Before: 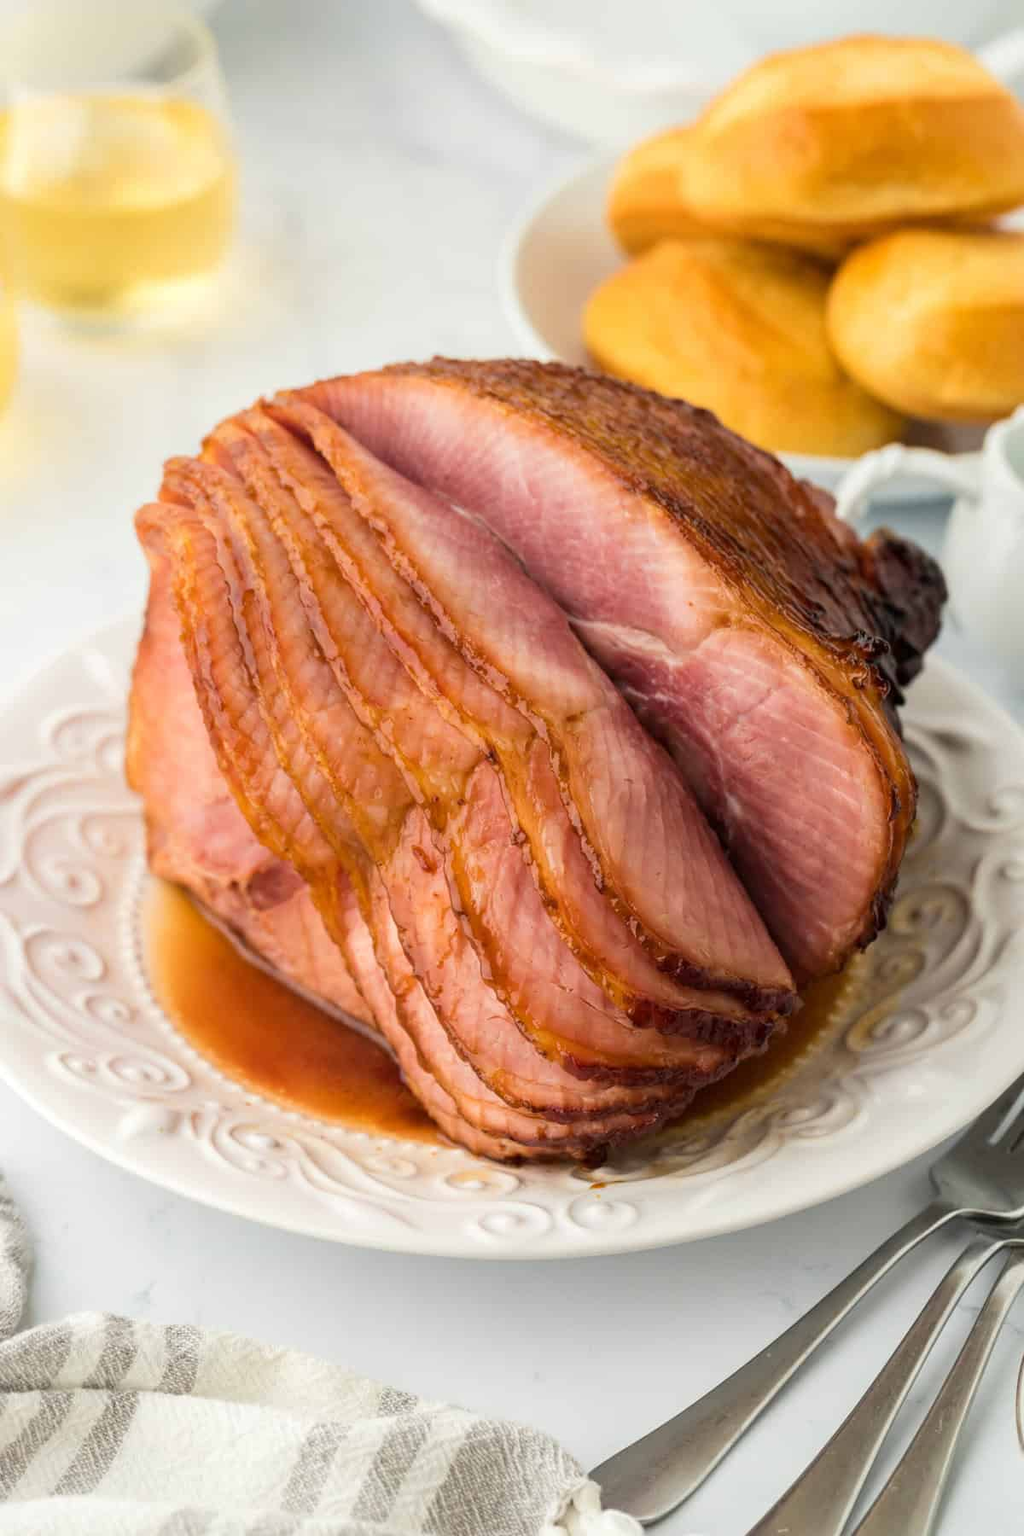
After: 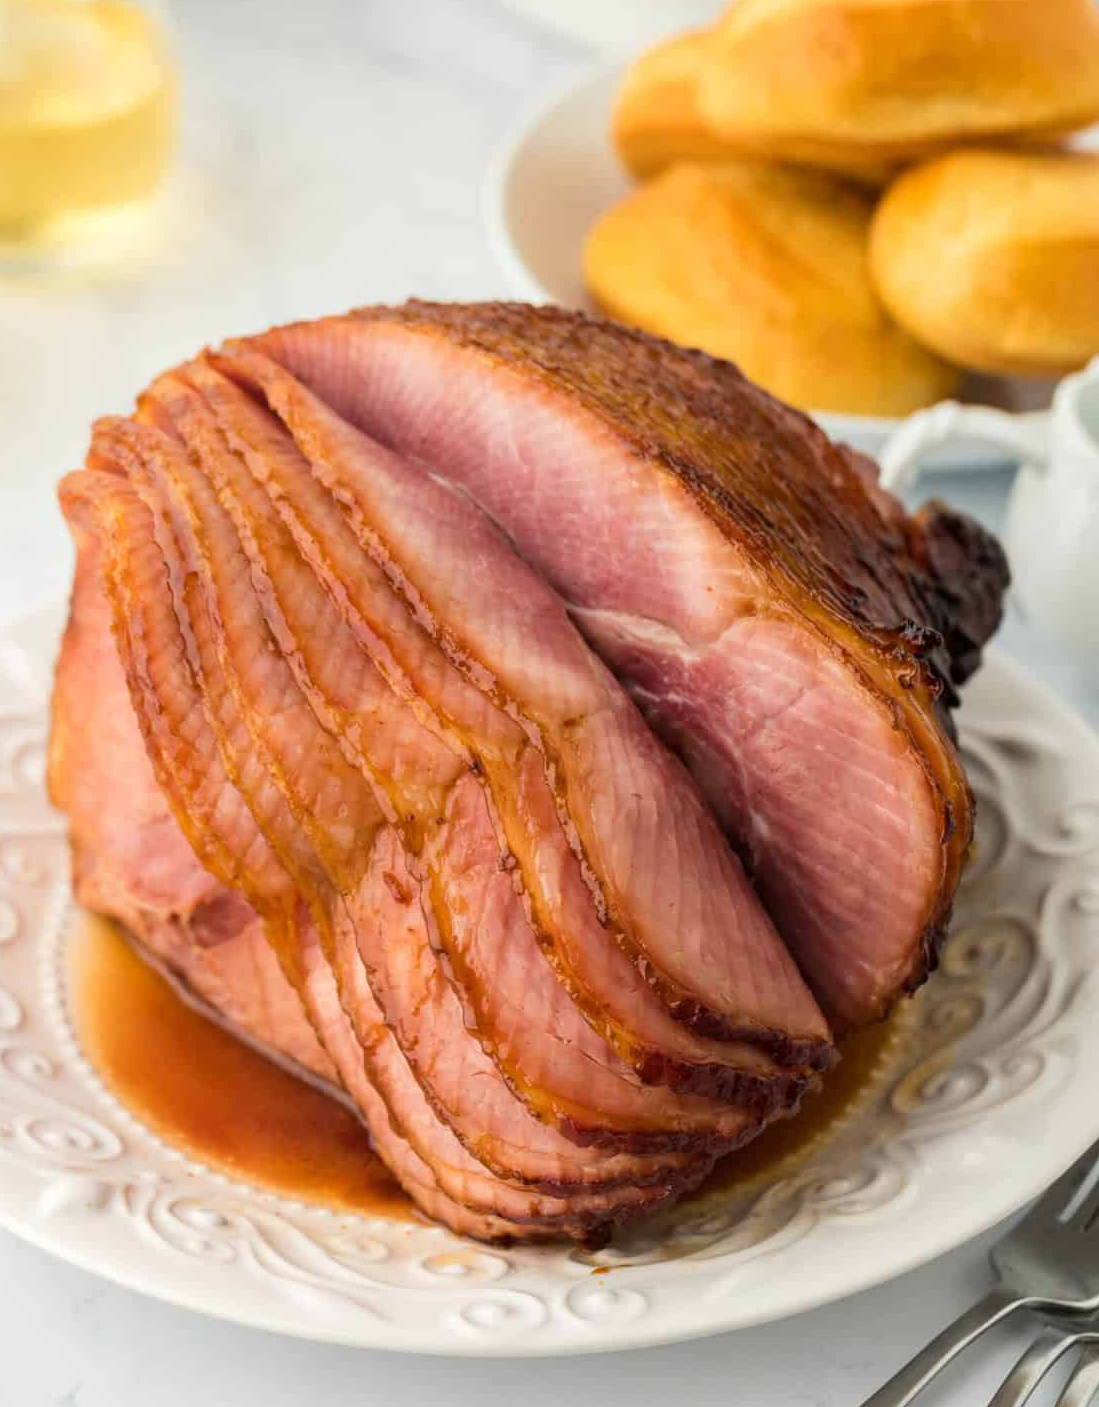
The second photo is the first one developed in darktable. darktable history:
crop: left 8.337%, top 6.615%, bottom 15.213%
